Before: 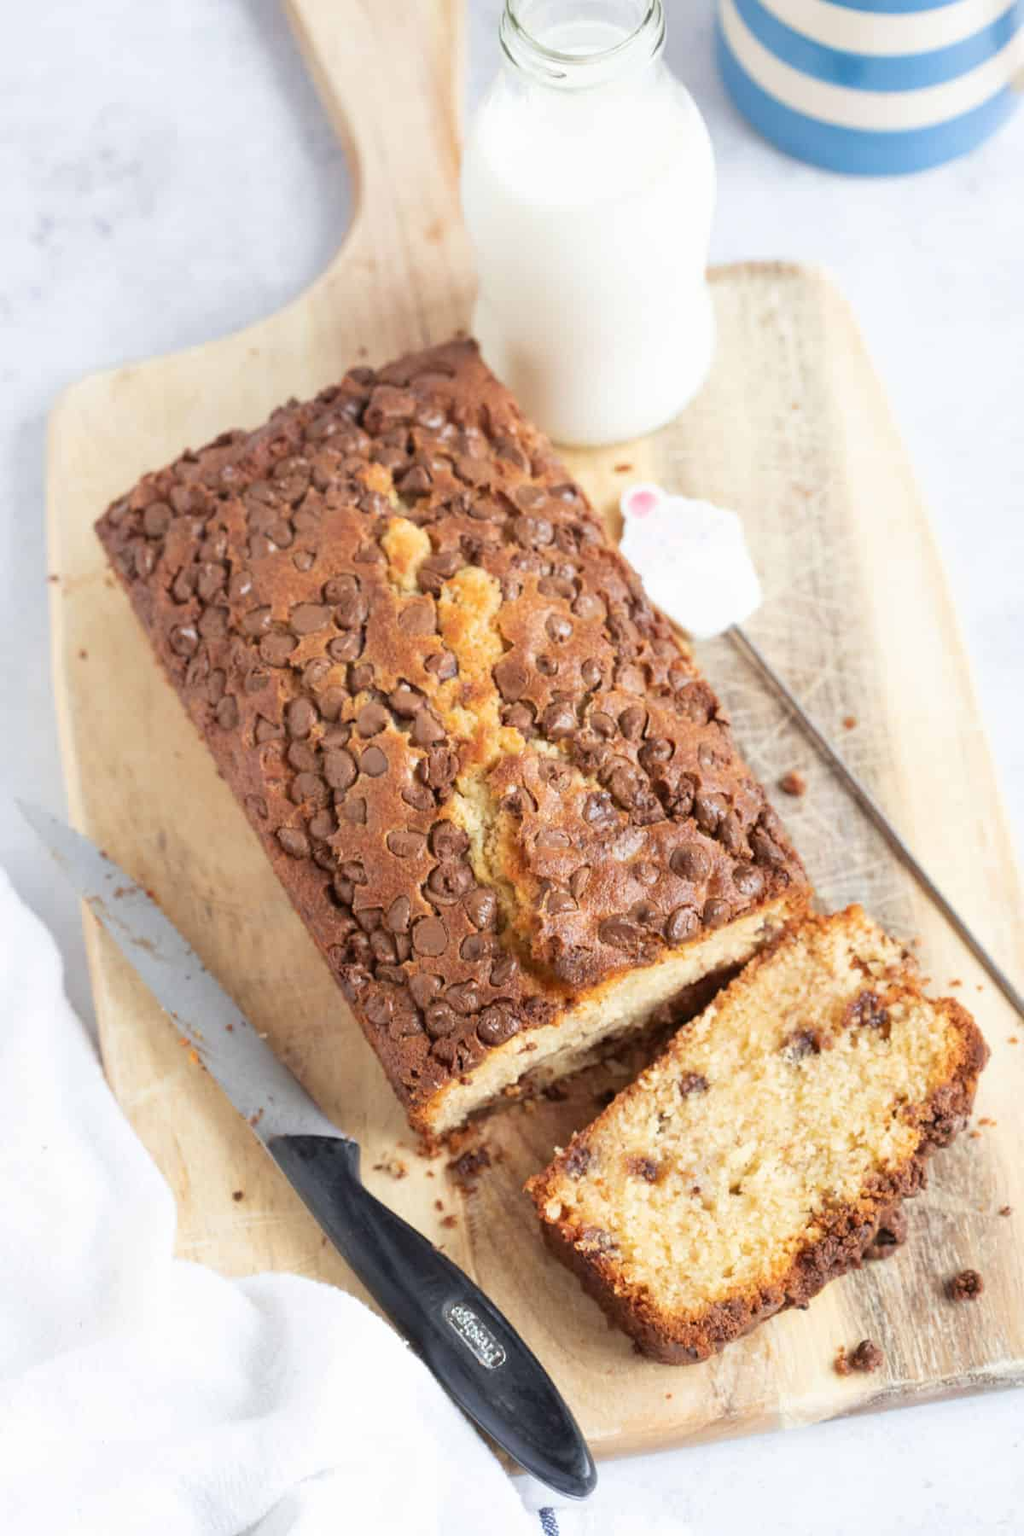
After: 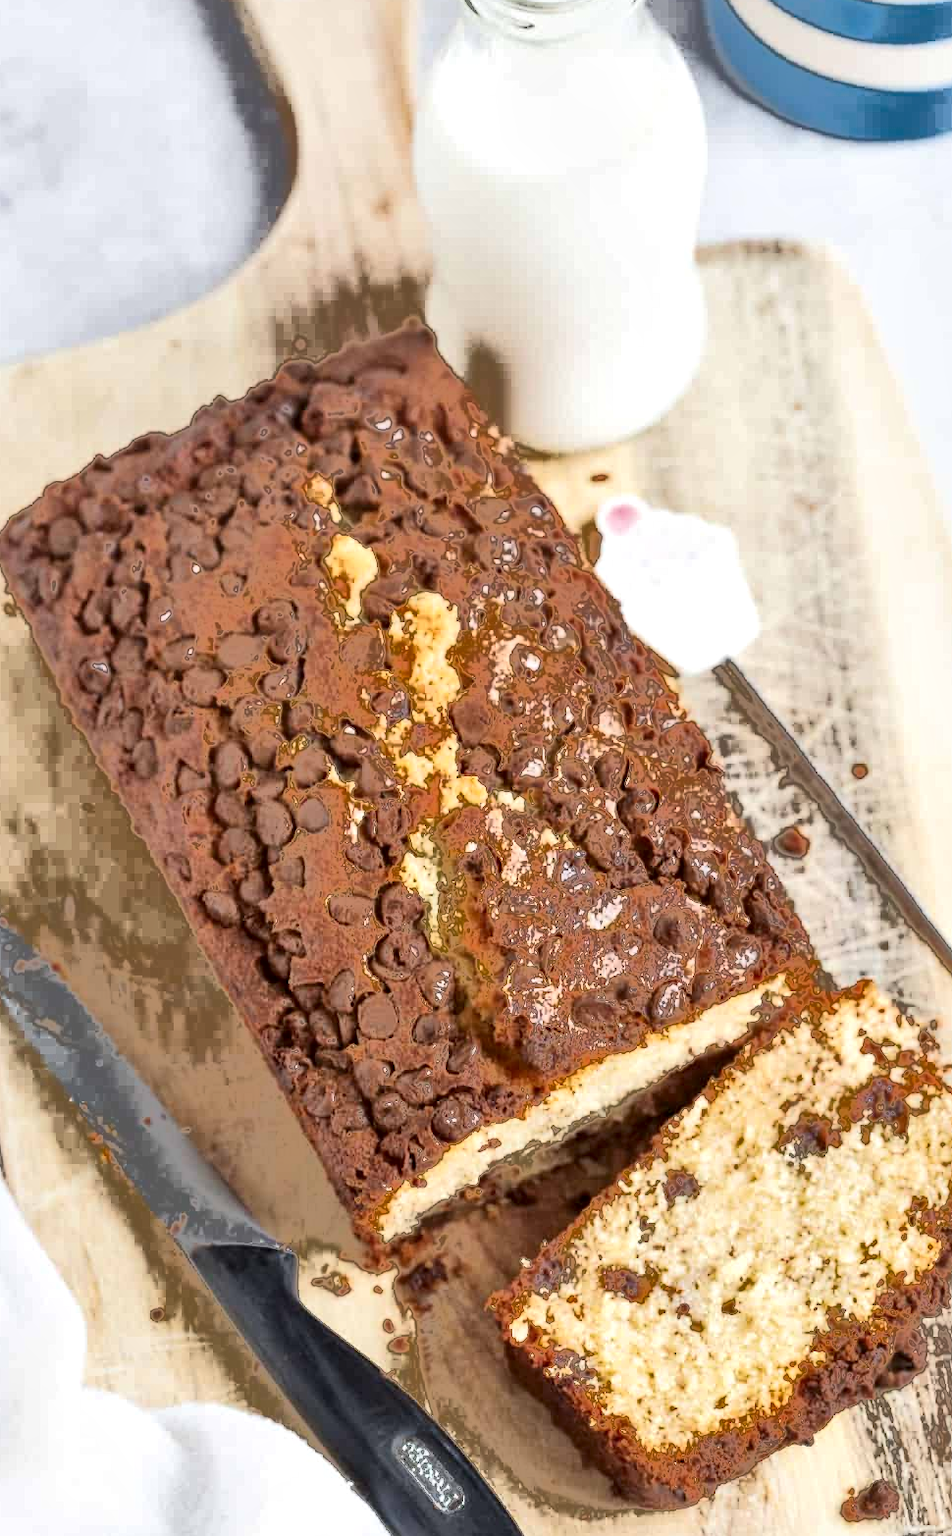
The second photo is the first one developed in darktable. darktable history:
local contrast: mode bilateral grid, contrast 25, coarseness 47, detail 151%, midtone range 0.2
crop: left 9.929%, top 3.475%, right 9.188%, bottom 9.529%
fill light: exposure -0.73 EV, center 0.69, width 2.2
